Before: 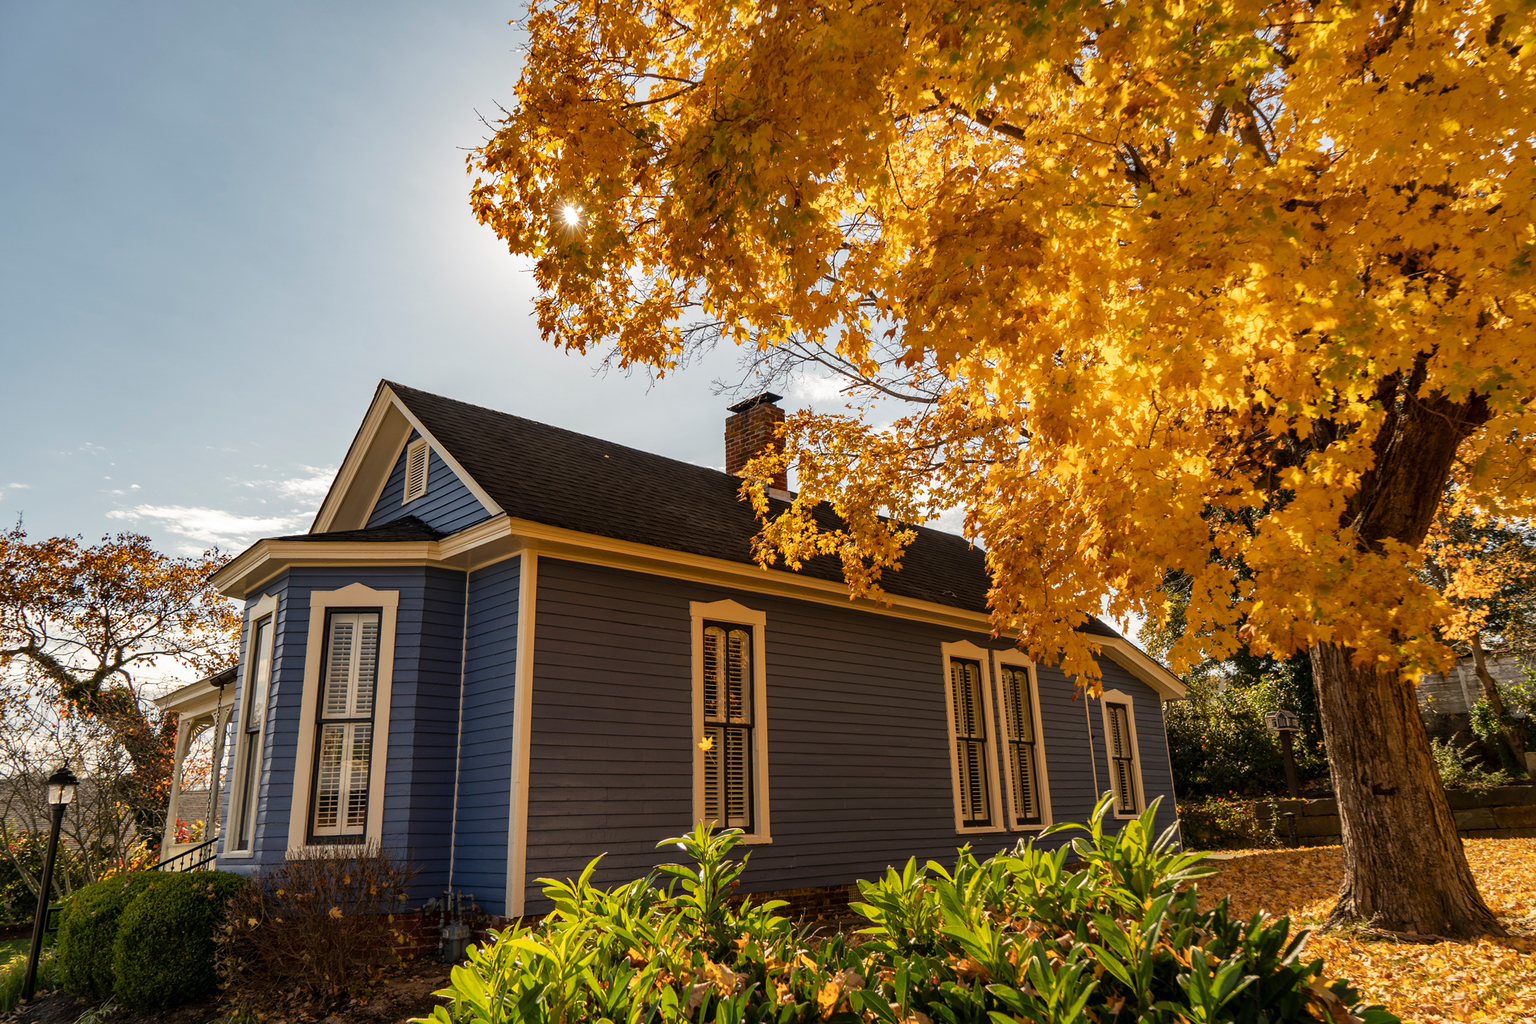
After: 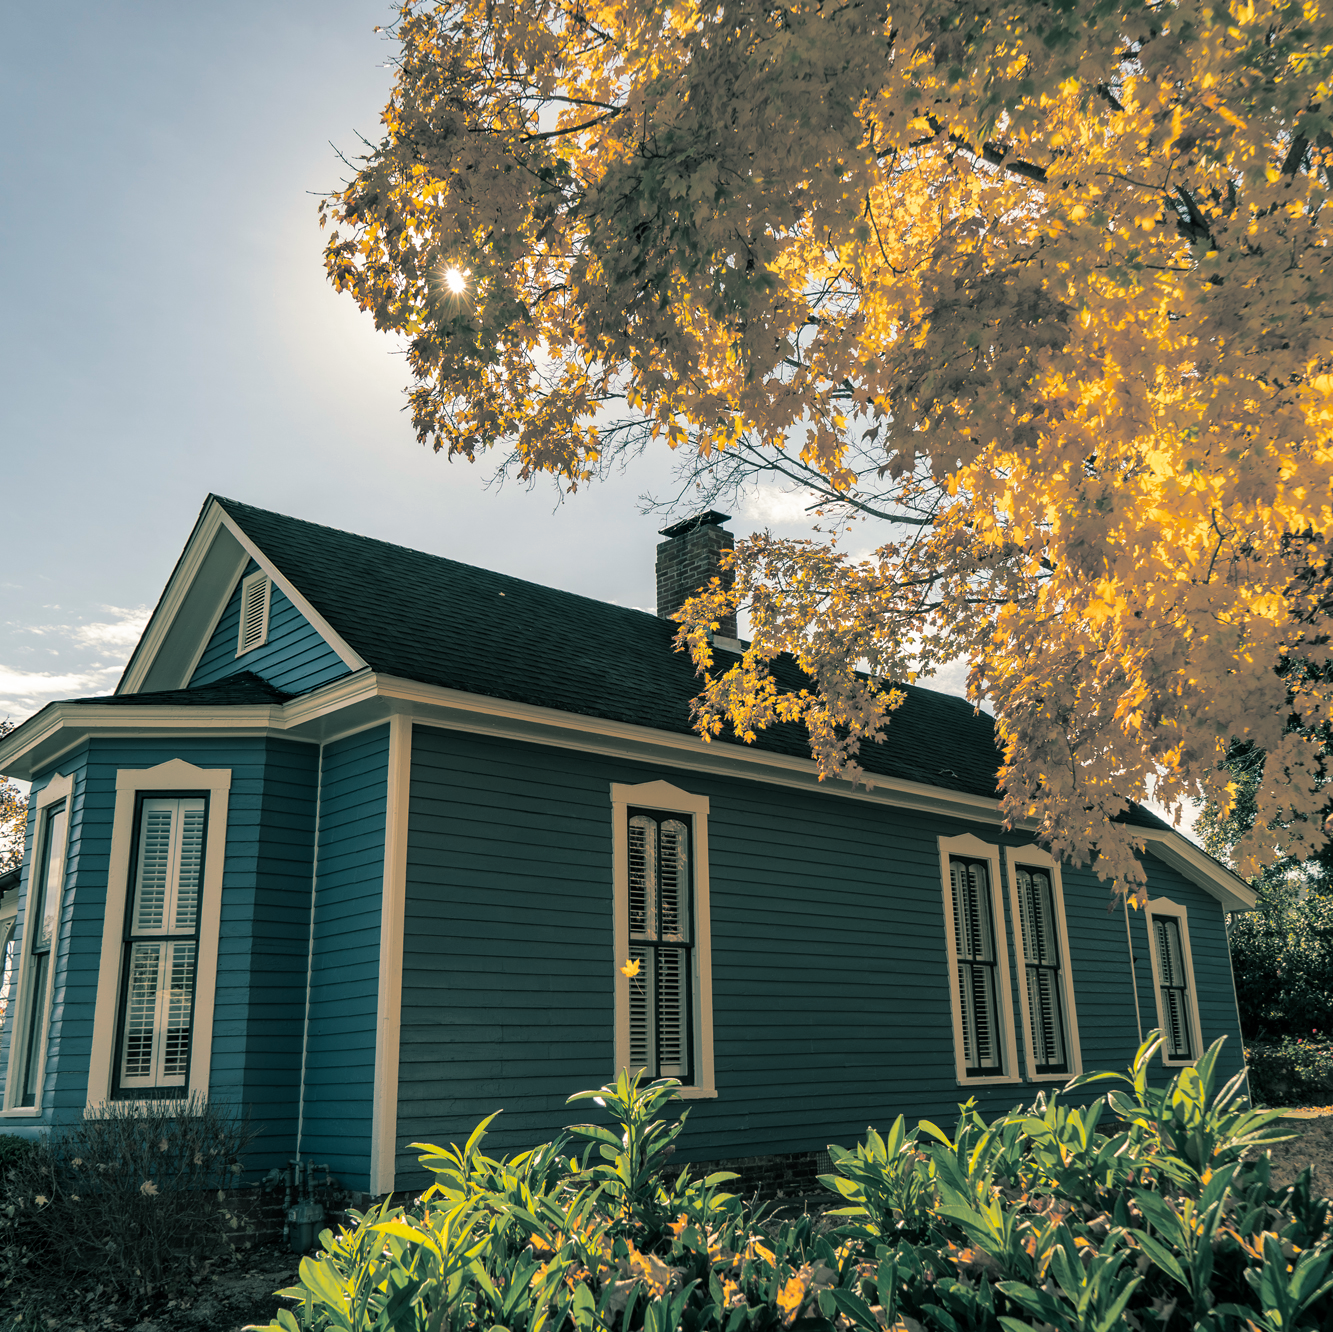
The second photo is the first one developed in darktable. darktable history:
split-toning: shadows › hue 186.43°, highlights › hue 49.29°, compress 30.29%
crop and rotate: left 14.436%, right 18.898%
